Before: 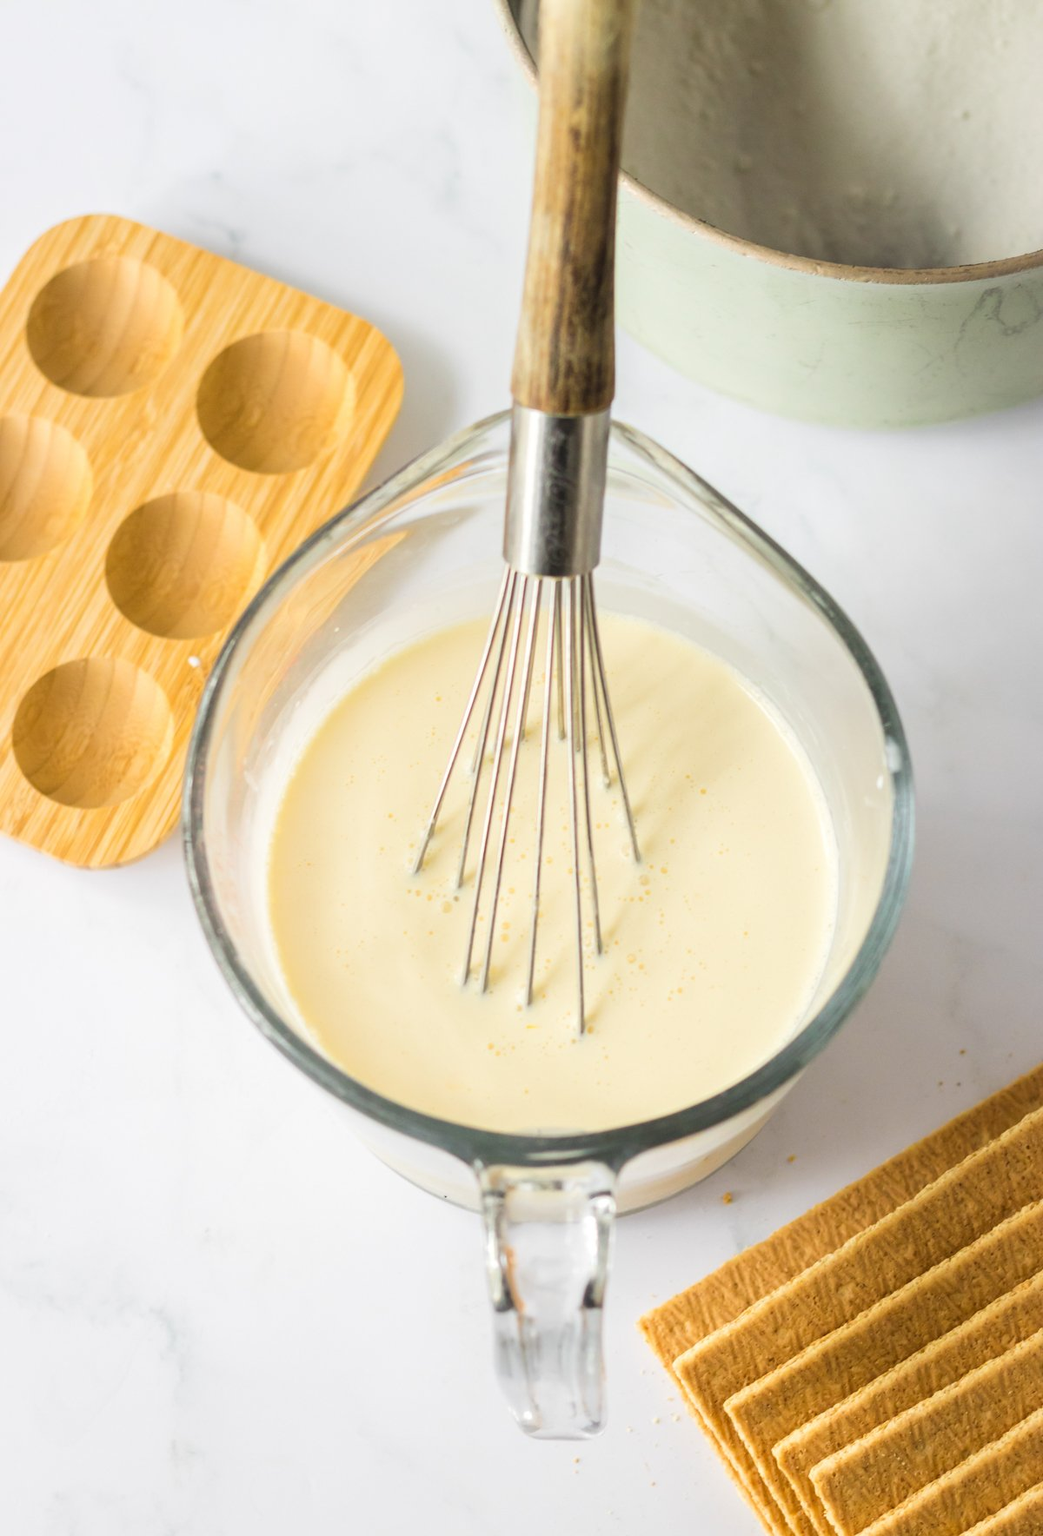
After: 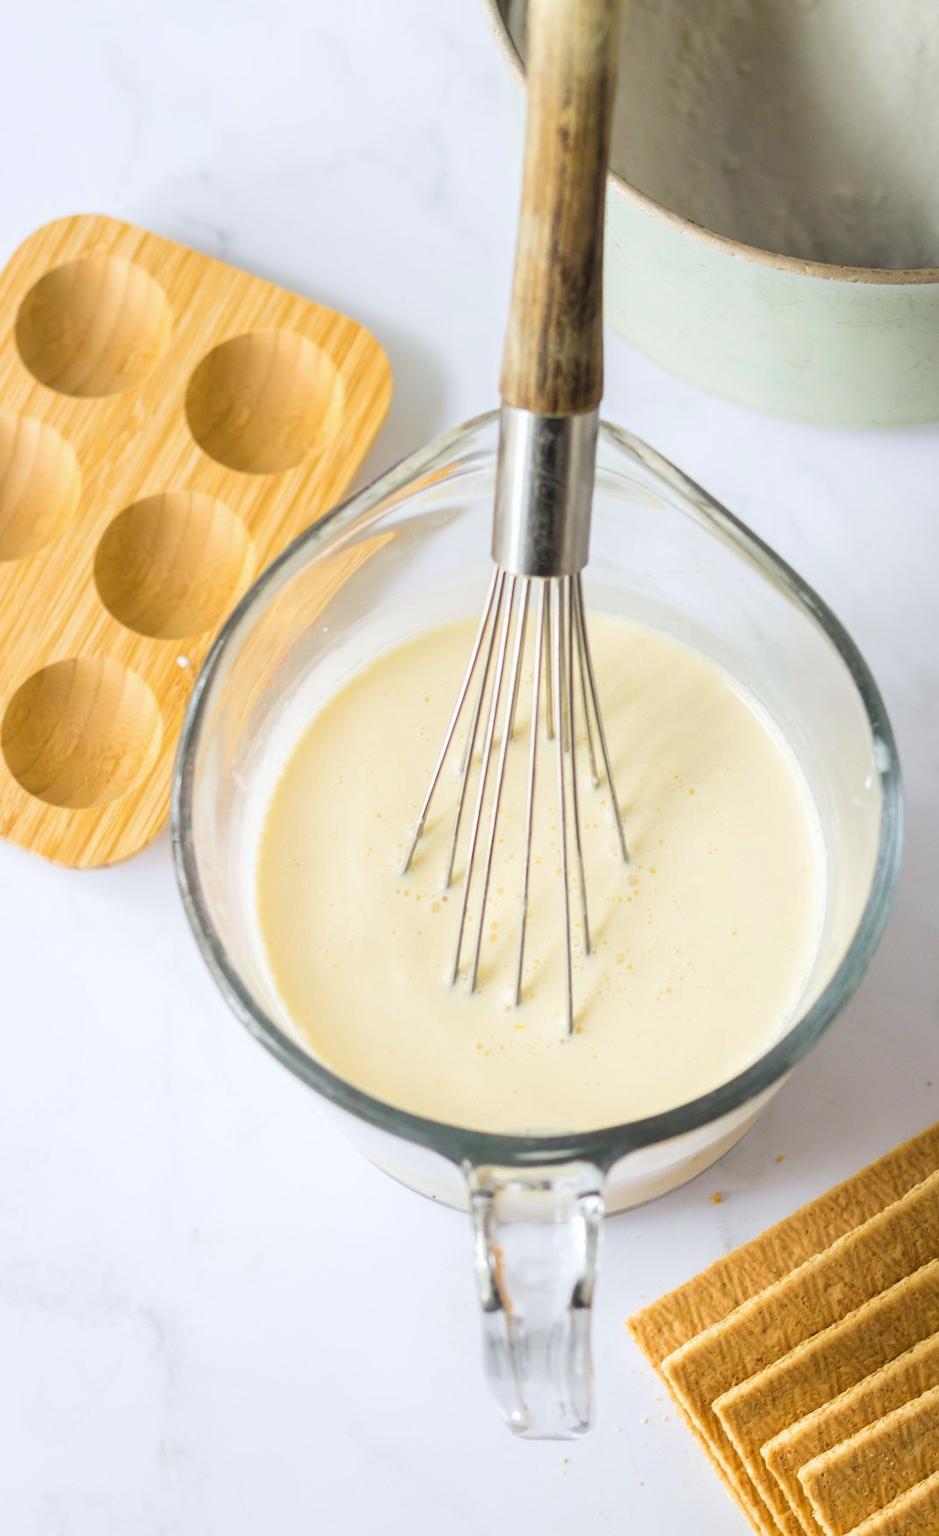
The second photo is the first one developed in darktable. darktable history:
crop and rotate: left 1.088%, right 8.807%
white balance: red 0.983, blue 1.036
